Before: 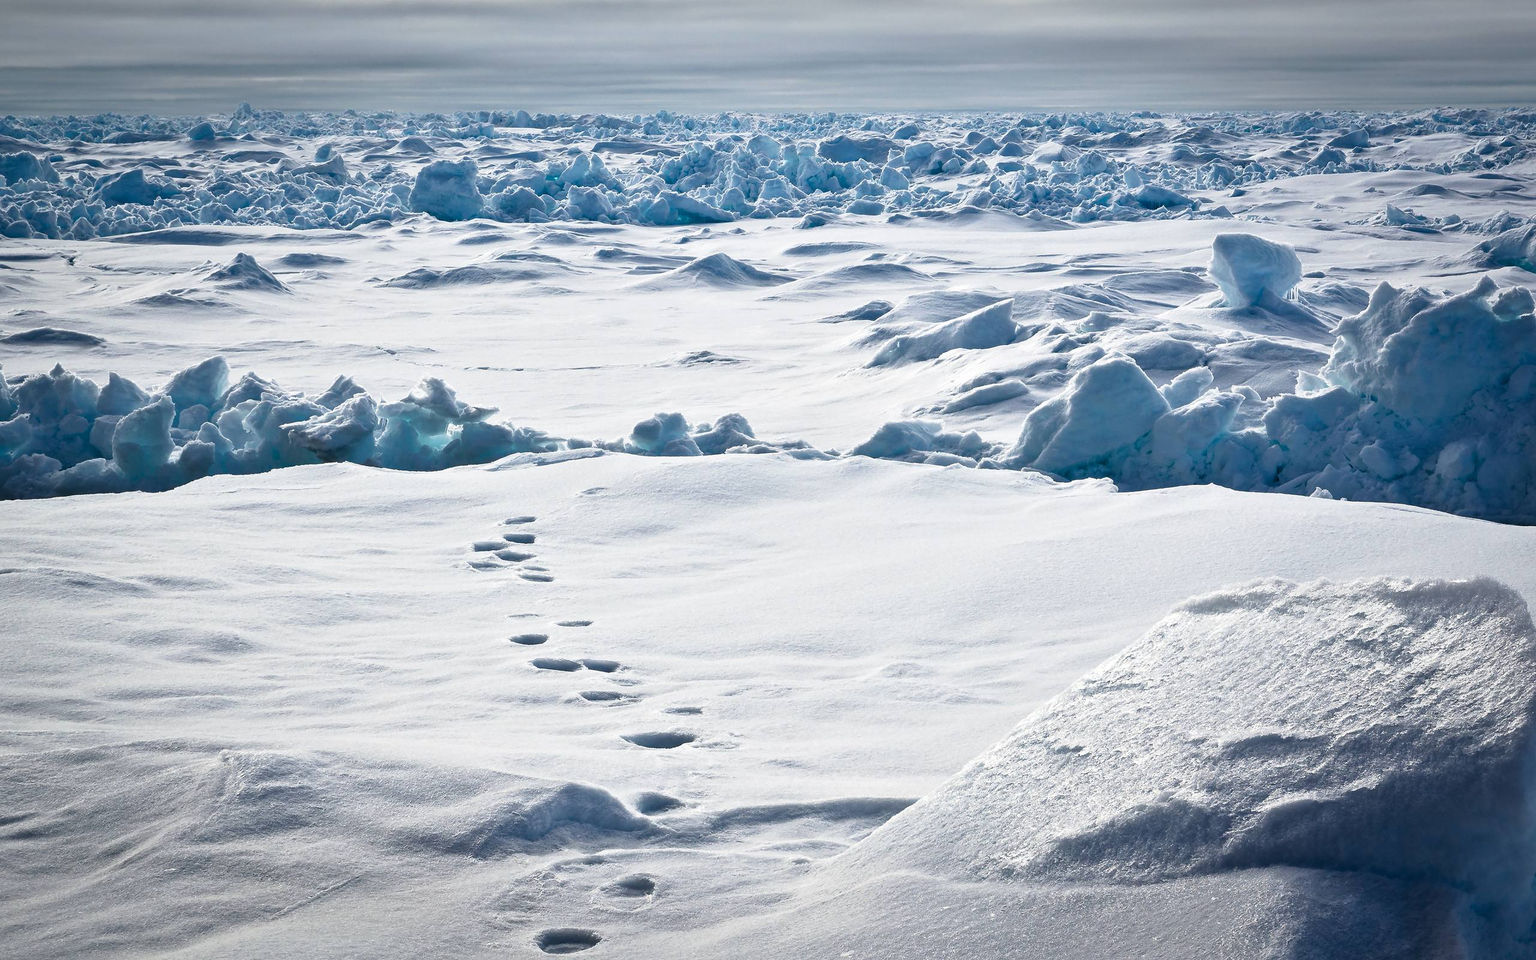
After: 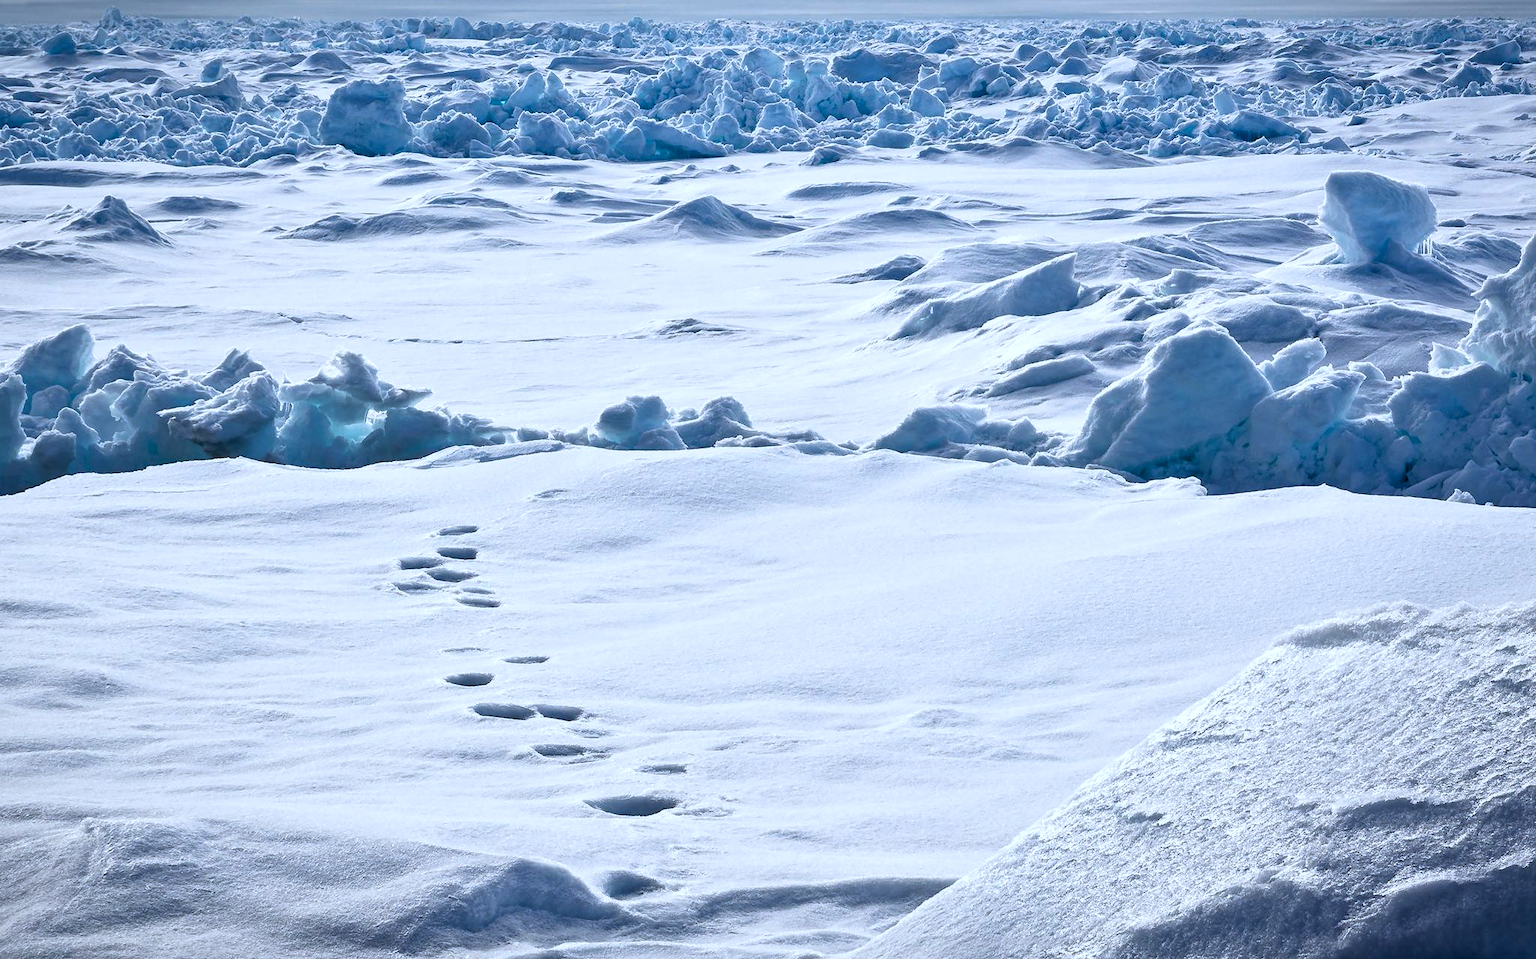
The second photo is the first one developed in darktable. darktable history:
crop and rotate: left 10.071%, top 10.071%, right 10.02%, bottom 10.02%
white balance: red 0.931, blue 1.11
tone equalizer: on, module defaults
local contrast: highlights 100%, shadows 100%, detail 120%, midtone range 0.2
